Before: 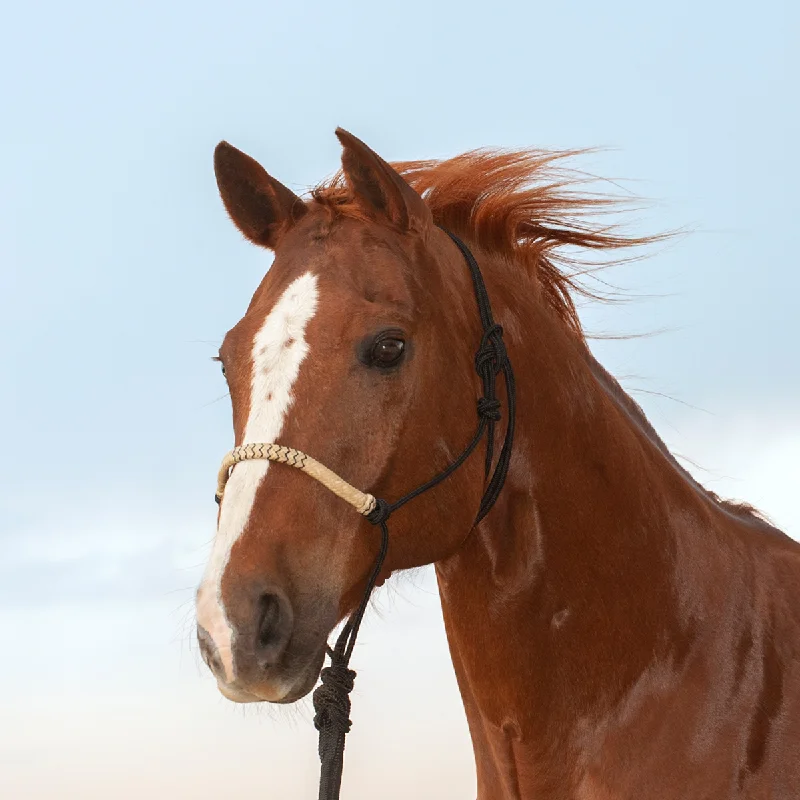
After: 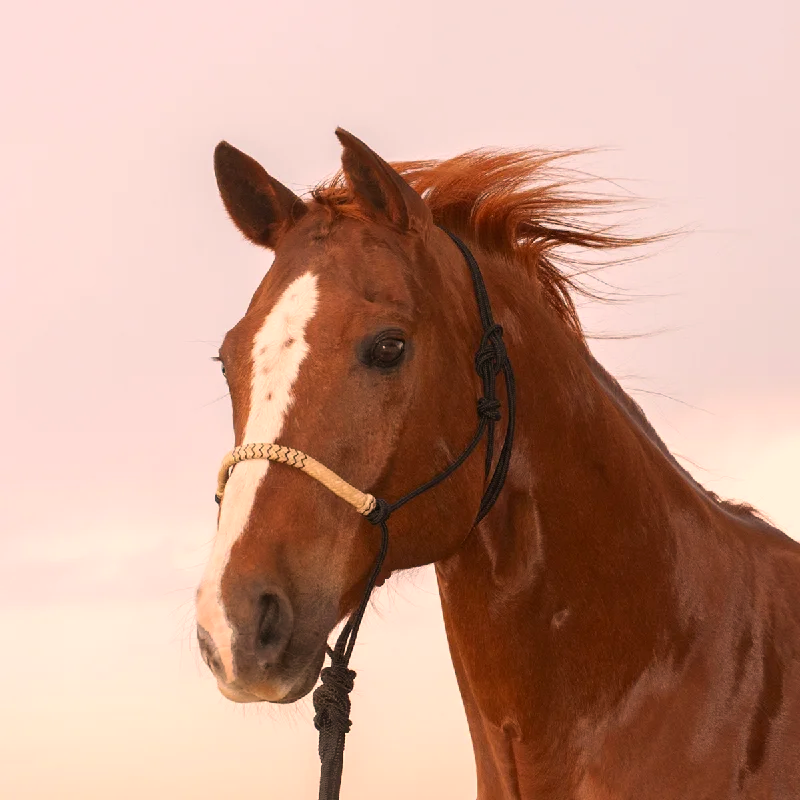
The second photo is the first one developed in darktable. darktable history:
color correction: highlights a* 17.79, highlights b* 18.34
